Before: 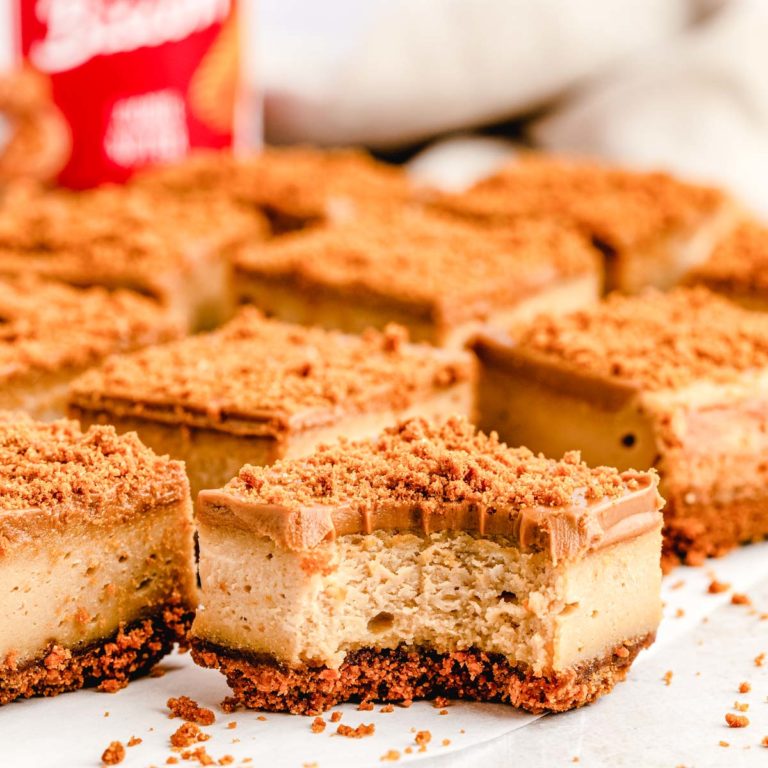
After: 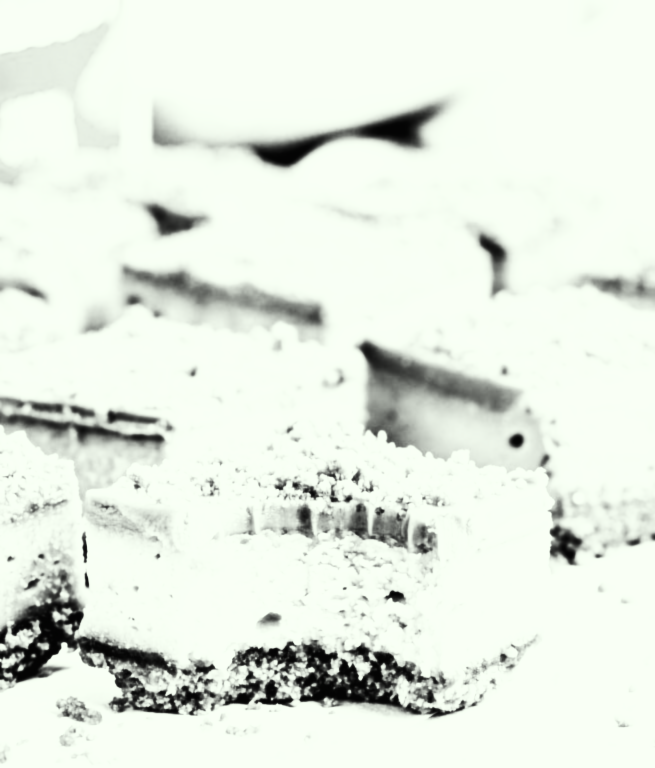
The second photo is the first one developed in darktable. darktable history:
color correction: highlights a* -4.73, highlights b* 5.06, saturation 0.97
crop and rotate: left 14.584%
base curve: curves: ch0 [(0, 0) (0.007, 0.004) (0.027, 0.03) (0.046, 0.07) (0.207, 0.54) (0.442, 0.872) (0.673, 0.972) (1, 1)], preserve colors none
exposure: black level correction 0, exposure 0.5 EV, compensate highlight preservation false
lowpass: radius 0.76, contrast 1.56, saturation 0, unbound 0
